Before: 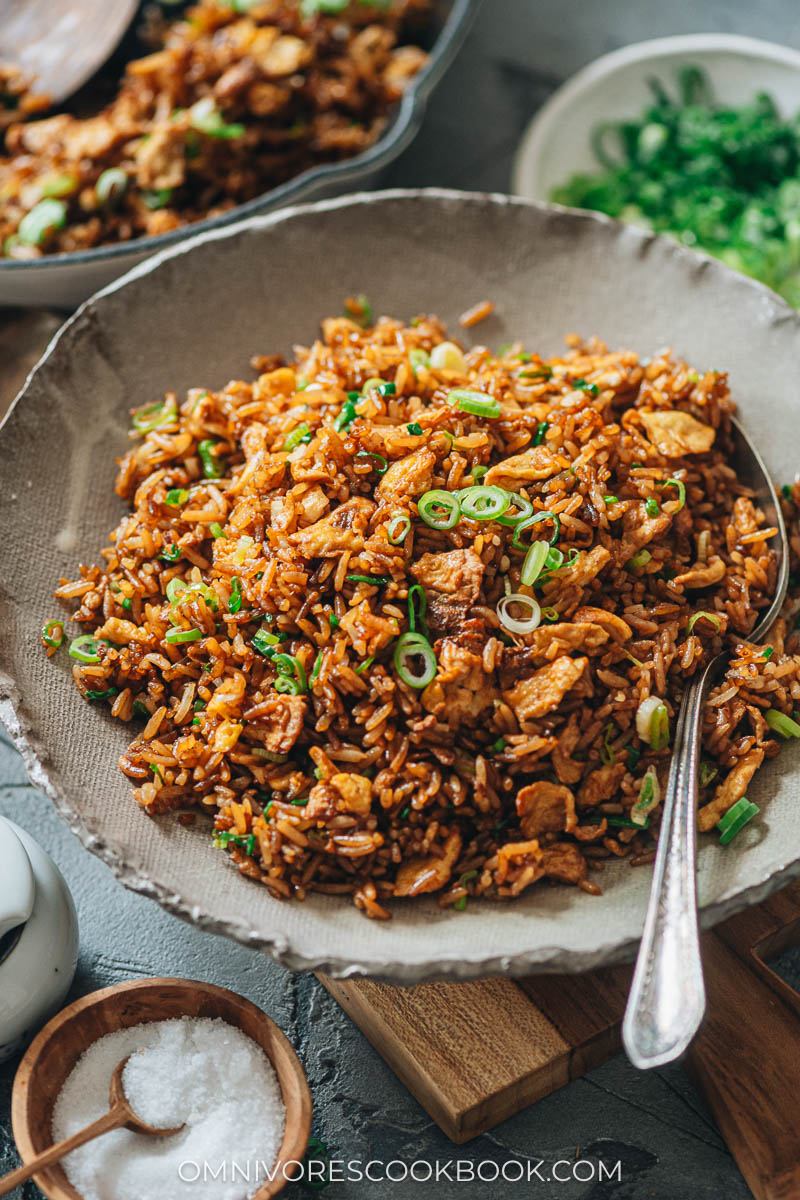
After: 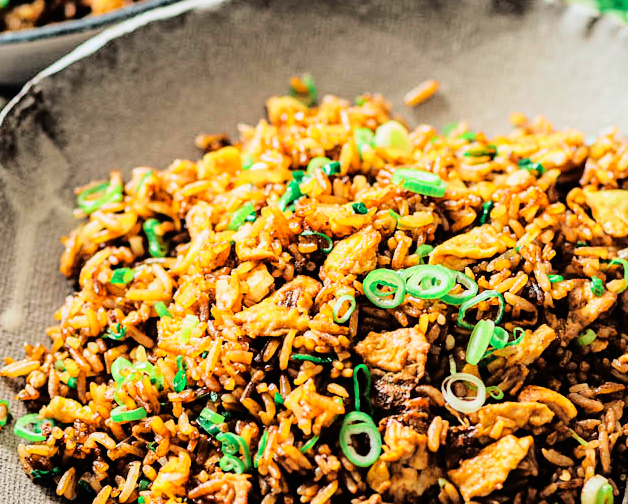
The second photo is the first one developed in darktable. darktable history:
crop: left 6.931%, top 18.493%, right 14.472%, bottom 39.489%
base curve: curves: ch0 [(0, 0) (0.036, 0.01) (0.123, 0.254) (0.258, 0.504) (0.507, 0.748) (1, 1)]
color zones: curves: ch2 [(0, 0.5) (0.143, 0.517) (0.286, 0.571) (0.429, 0.522) (0.571, 0.5) (0.714, 0.5) (0.857, 0.5) (1, 0.5)]
